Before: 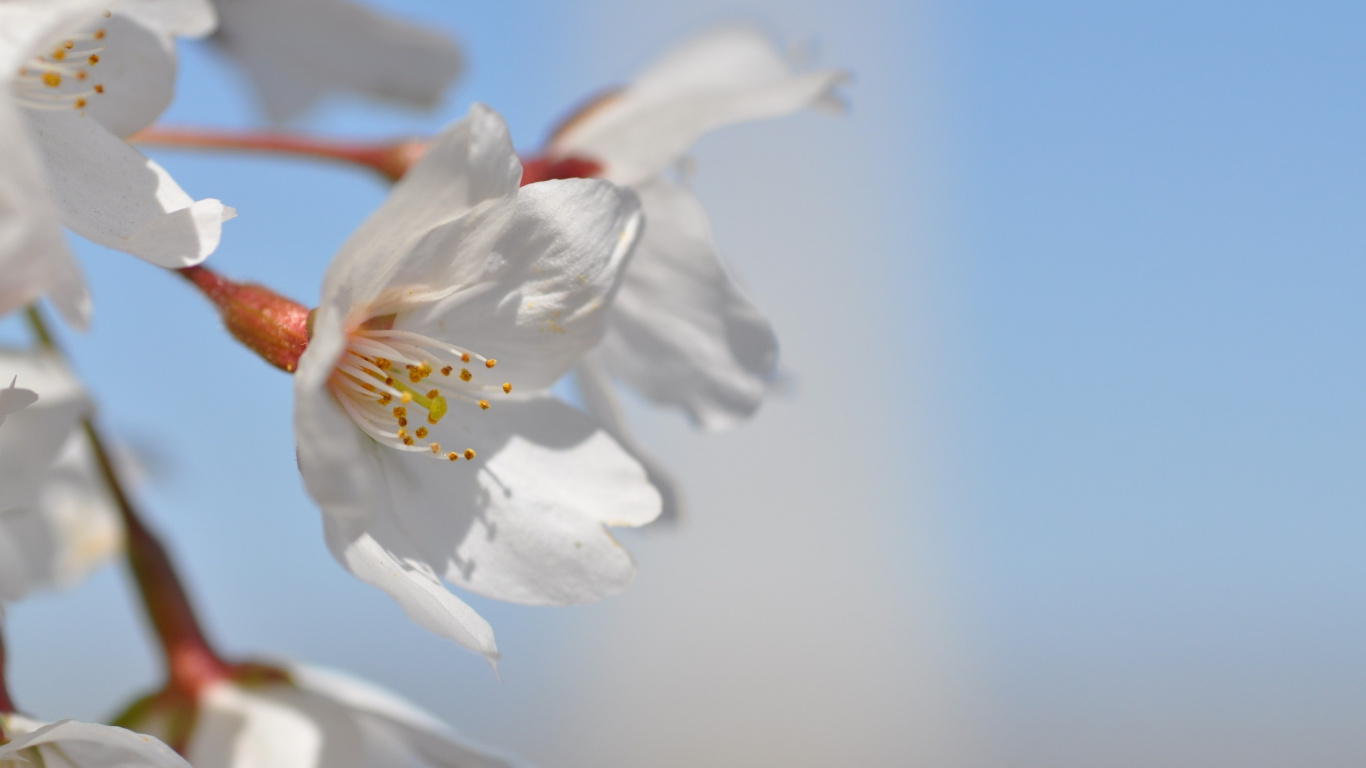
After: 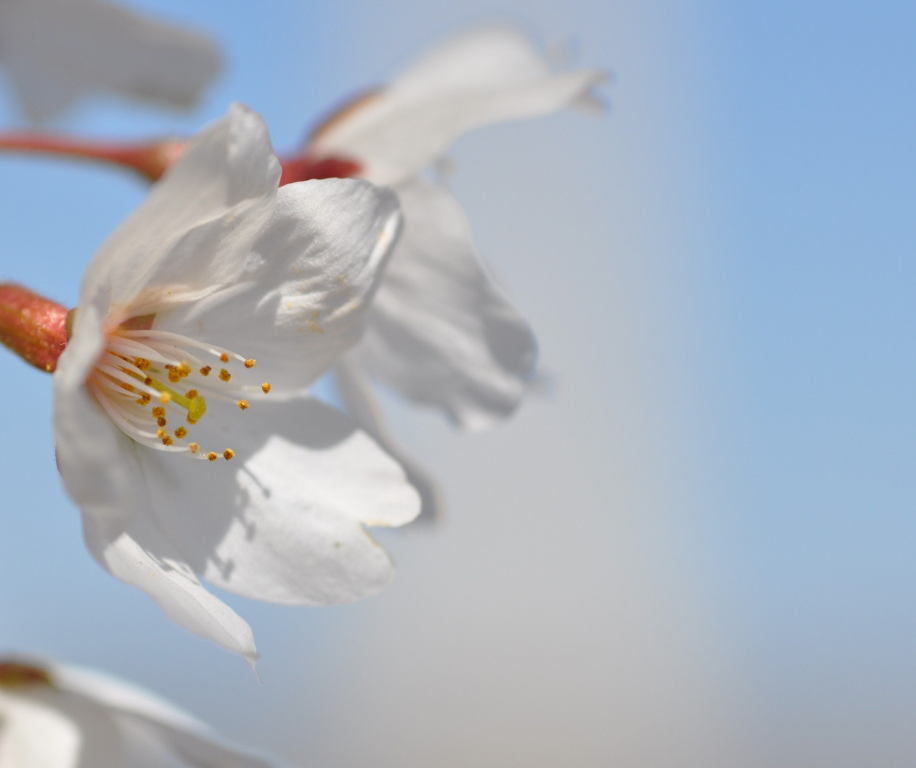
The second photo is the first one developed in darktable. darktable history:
crop and rotate: left 17.67%, right 15.219%
